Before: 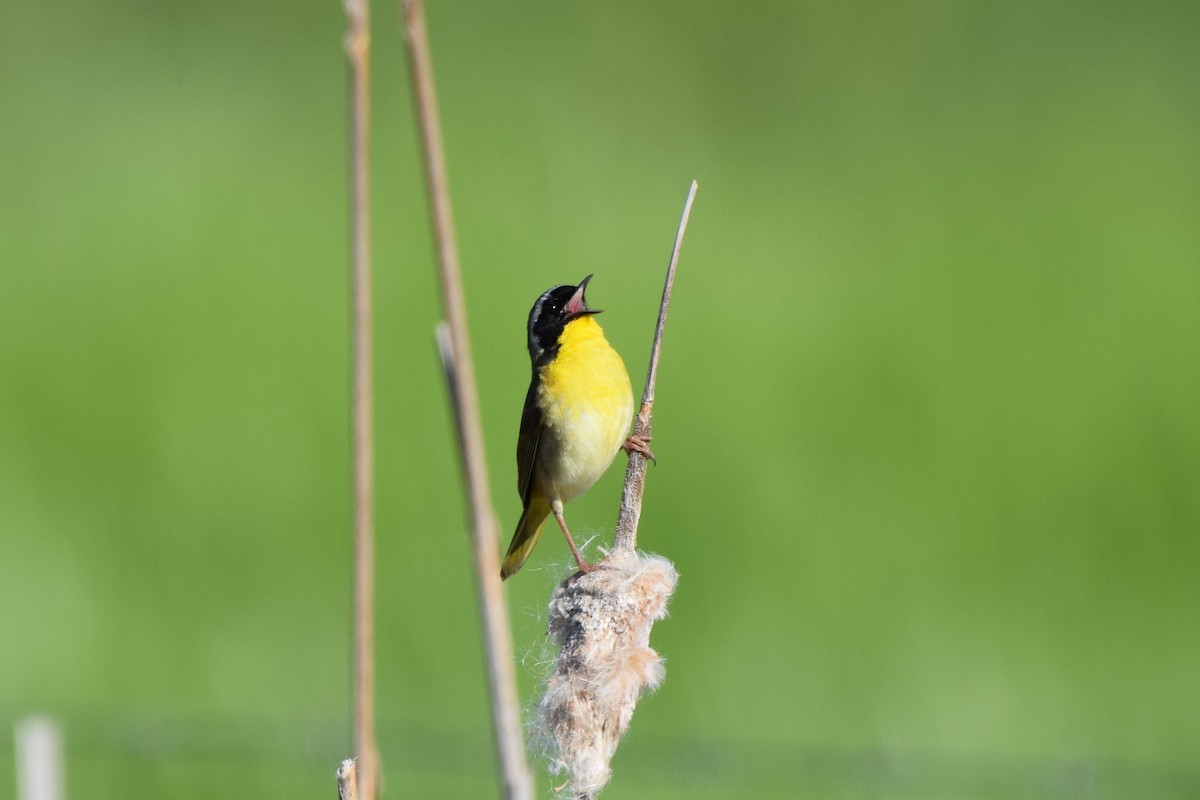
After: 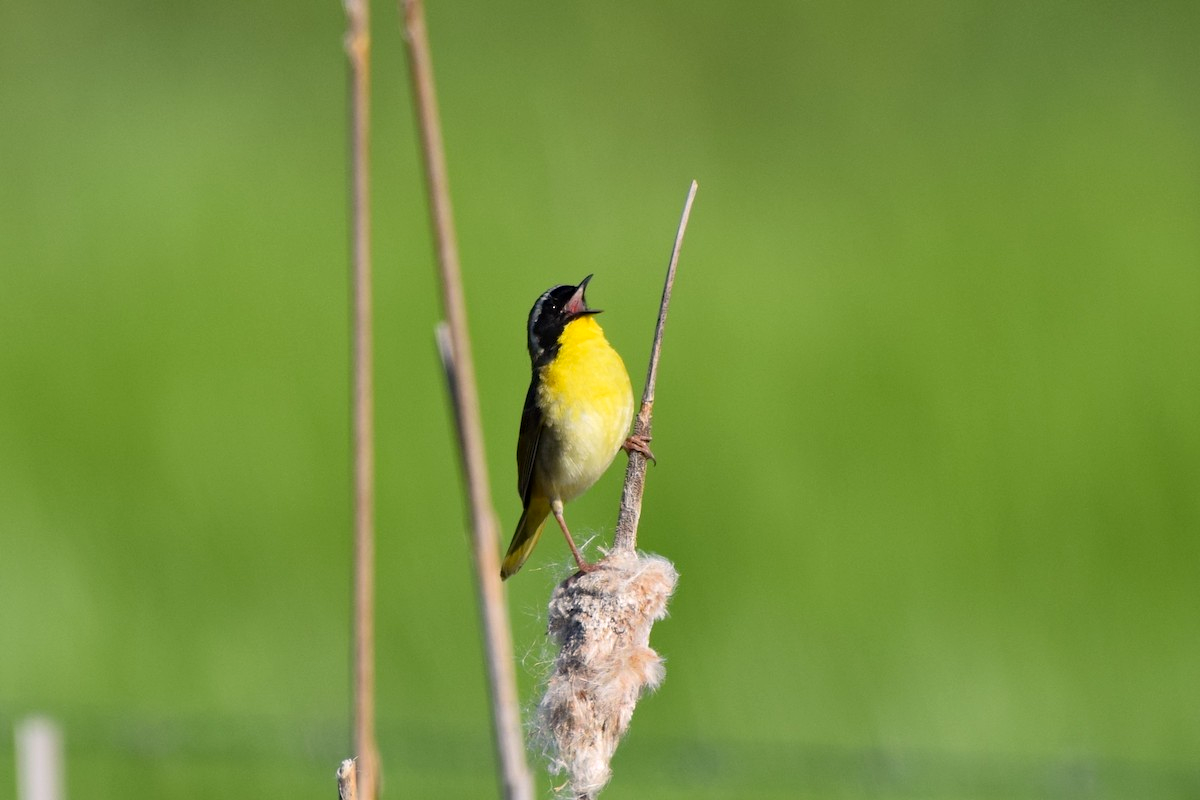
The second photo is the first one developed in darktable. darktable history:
shadows and highlights: soften with gaussian
color correction: highlights a* 3.84, highlights b* 5.07
haze removal: compatibility mode true, adaptive false
